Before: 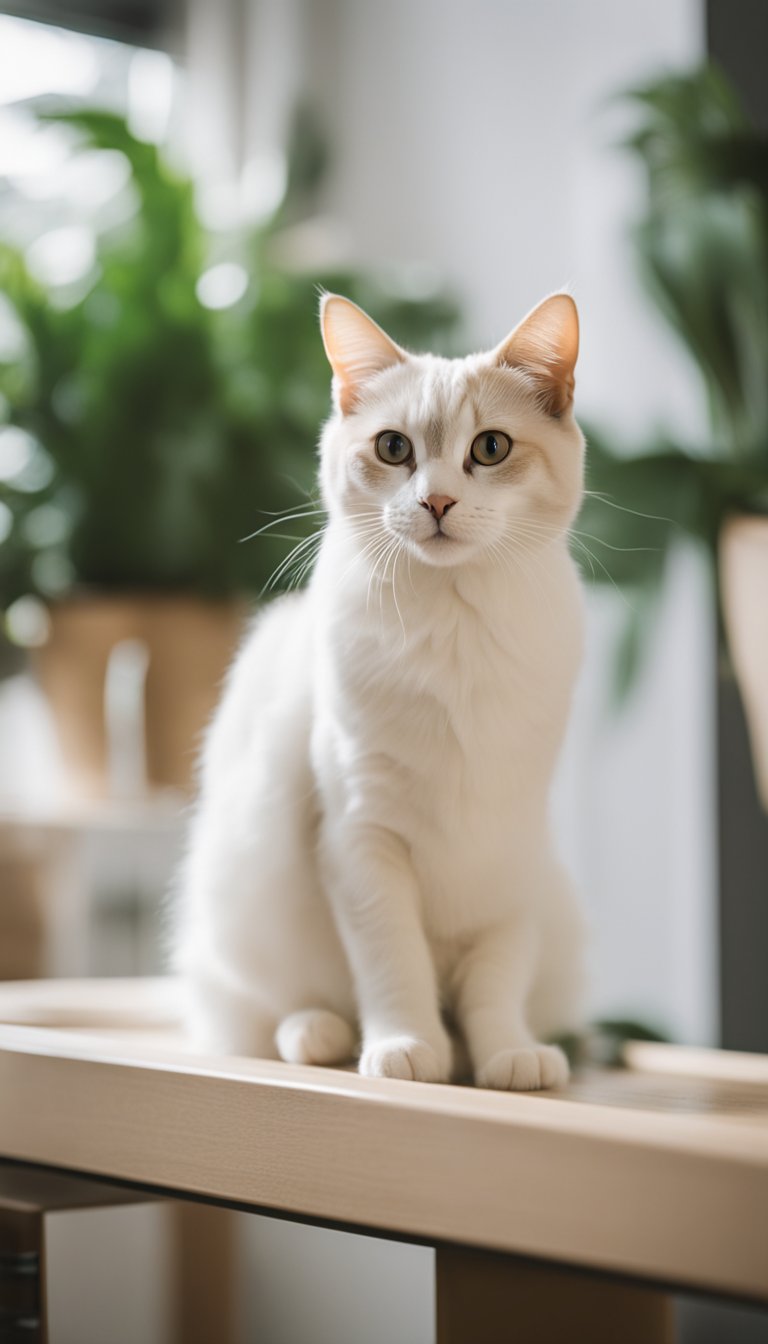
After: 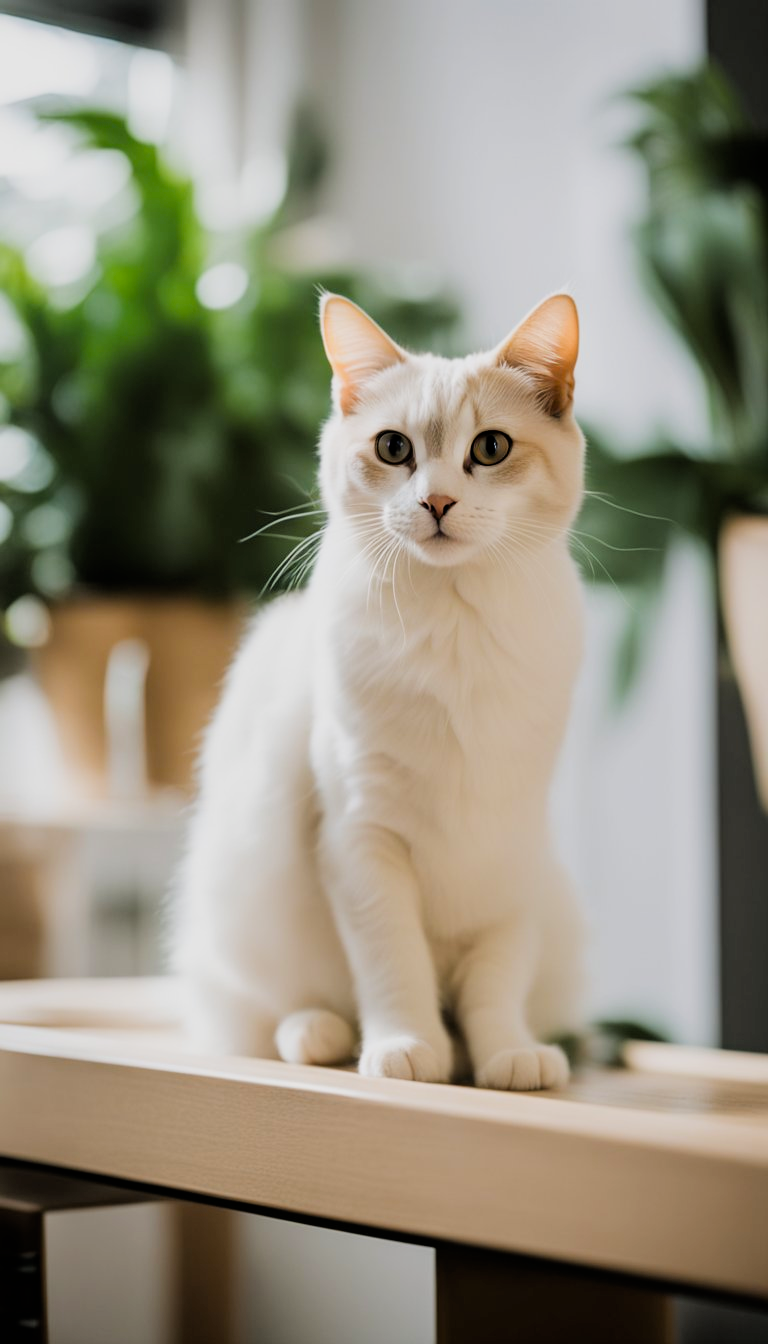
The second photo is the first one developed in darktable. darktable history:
filmic rgb: black relative exposure -5 EV, white relative exposure 3.5 EV, hardness 3.19, contrast 1.2, highlights saturation mix -50%
color balance rgb: perceptual saturation grading › global saturation 20%, global vibrance 20%
